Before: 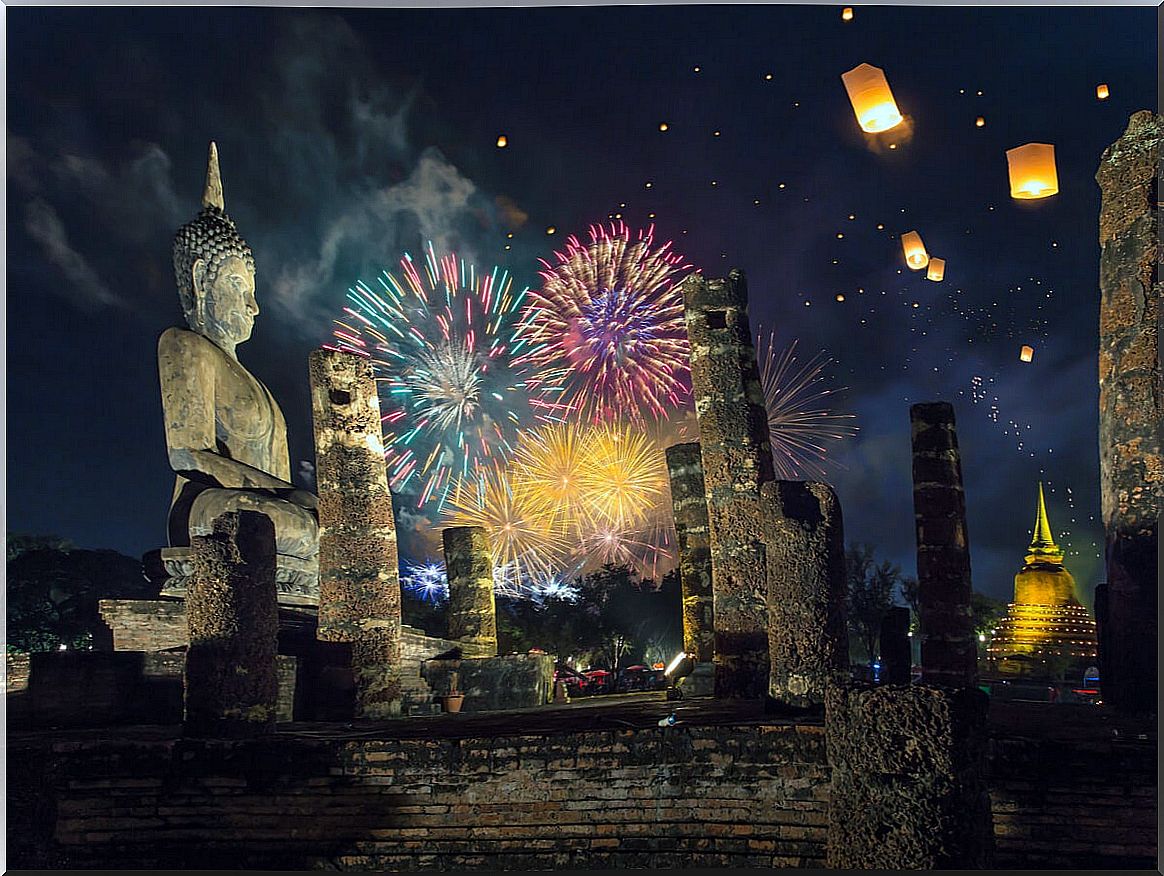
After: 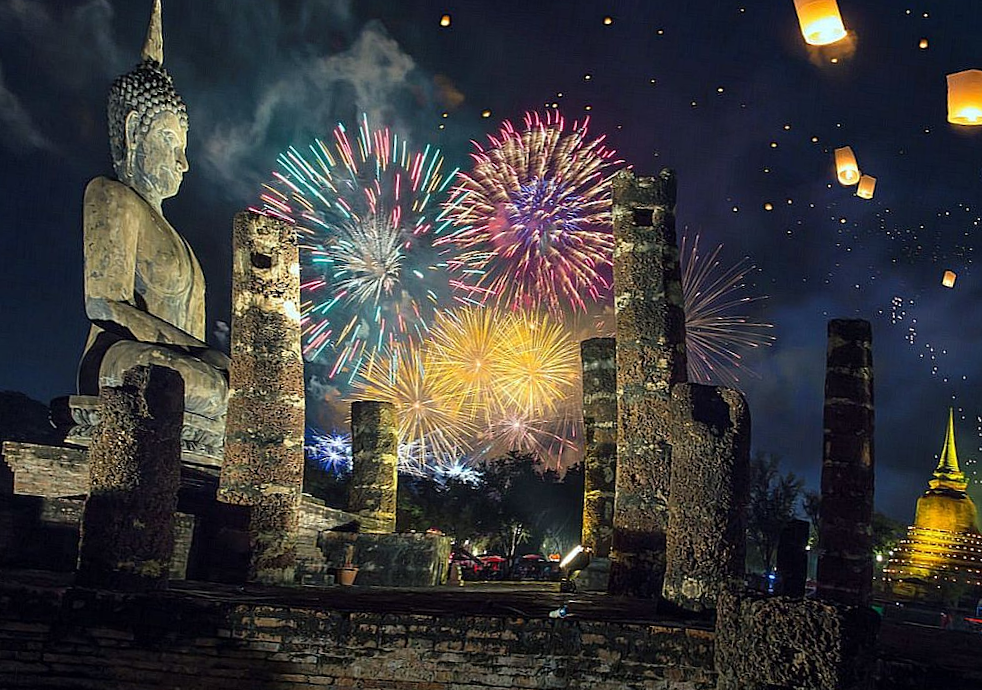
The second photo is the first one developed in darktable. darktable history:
crop: left 9.712%, top 16.928%, right 10.845%, bottom 12.332%
rotate and perspective: rotation 5.12°, automatic cropping off
